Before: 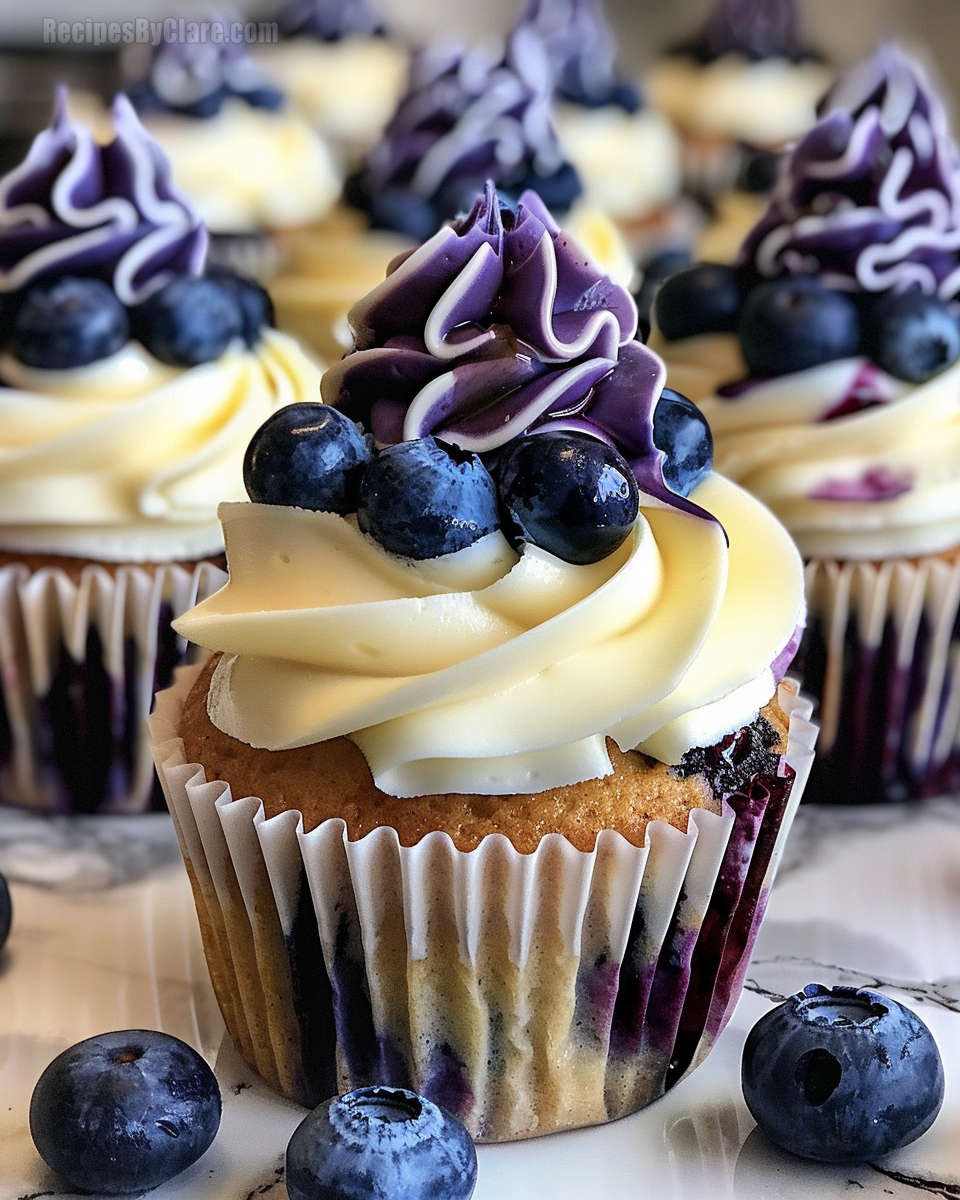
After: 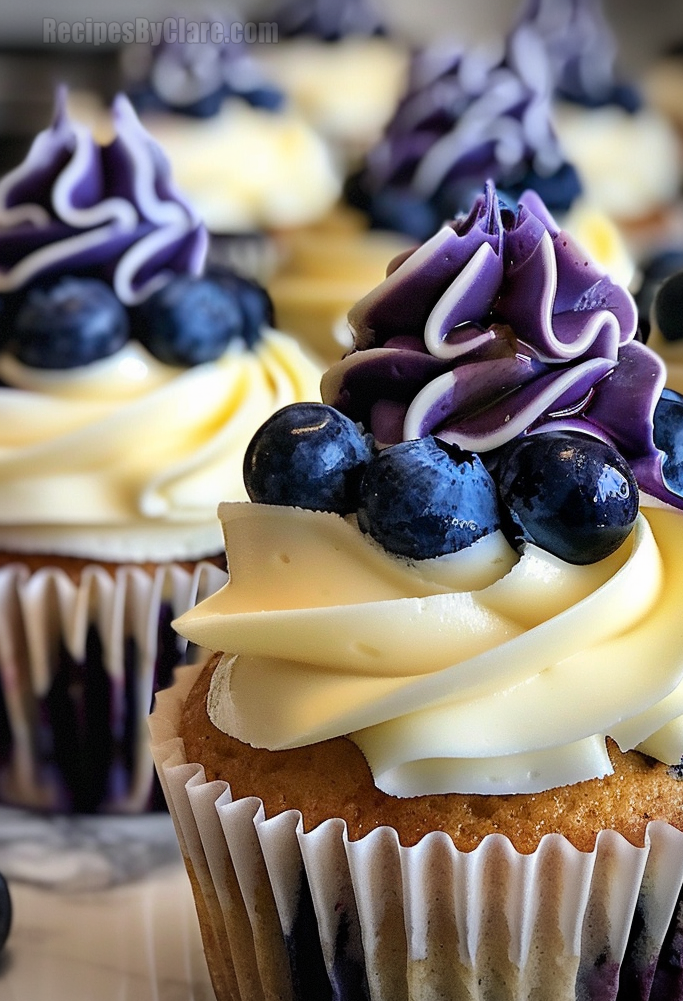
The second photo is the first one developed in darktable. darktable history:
color balance rgb: linear chroma grading › global chroma 9.676%, perceptual saturation grading › global saturation 0.112%
crop: right 28.835%, bottom 16.514%
vignetting: brightness -0.575
